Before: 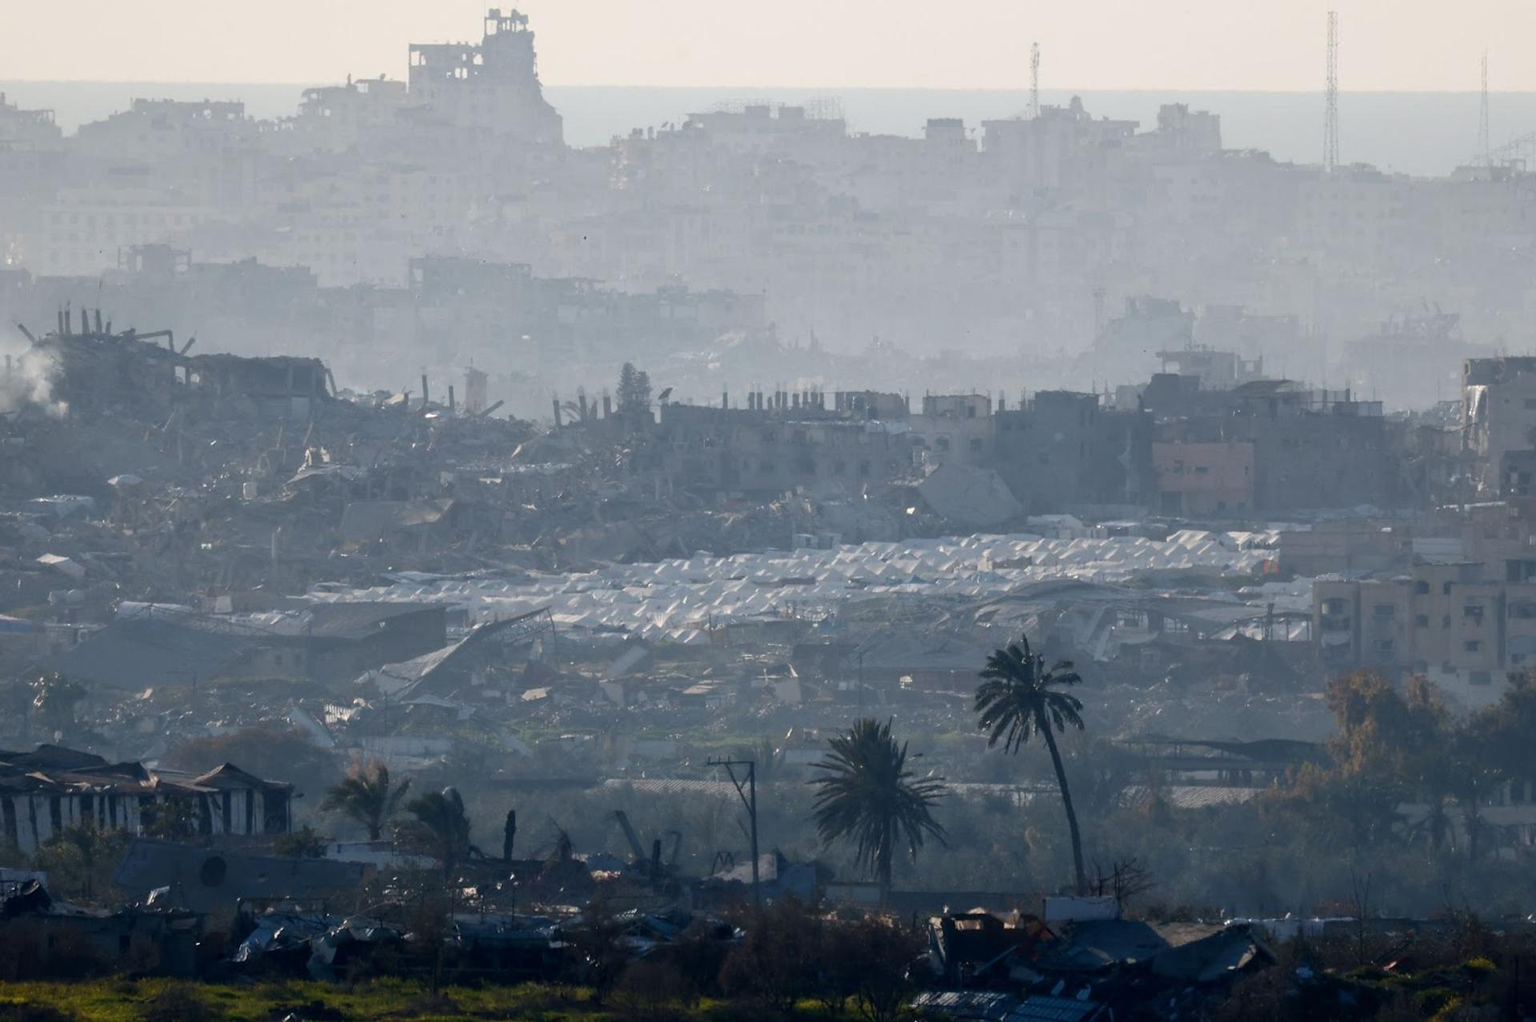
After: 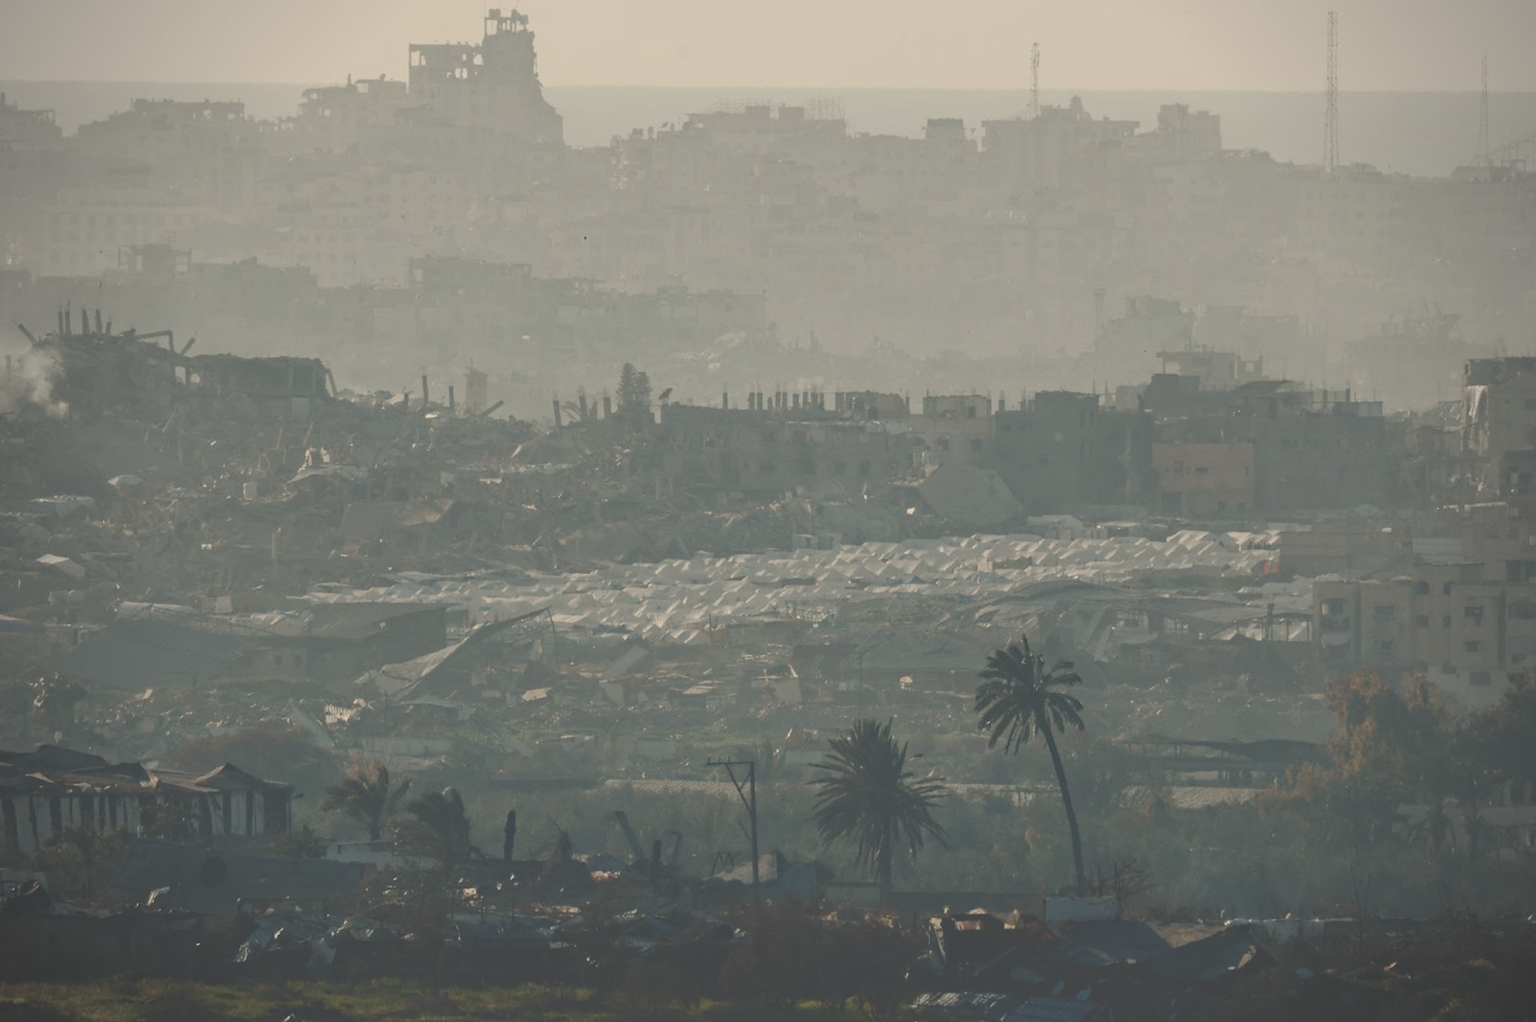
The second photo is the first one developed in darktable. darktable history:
haze removal: on, module defaults
exposure: black level correction -0.041, exposure 0.064 EV, compensate highlight preservation false
vignetting: on, module defaults
white balance: red 1.08, blue 0.791
contrast brightness saturation: contrast 0.1, saturation -0.36
color balance rgb: shadows lift › chroma 1%, shadows lift › hue 113°, highlights gain › chroma 0.2%, highlights gain › hue 333°, perceptual saturation grading › global saturation 20%, perceptual saturation grading › highlights -50%, perceptual saturation grading › shadows 25%, contrast -30%
